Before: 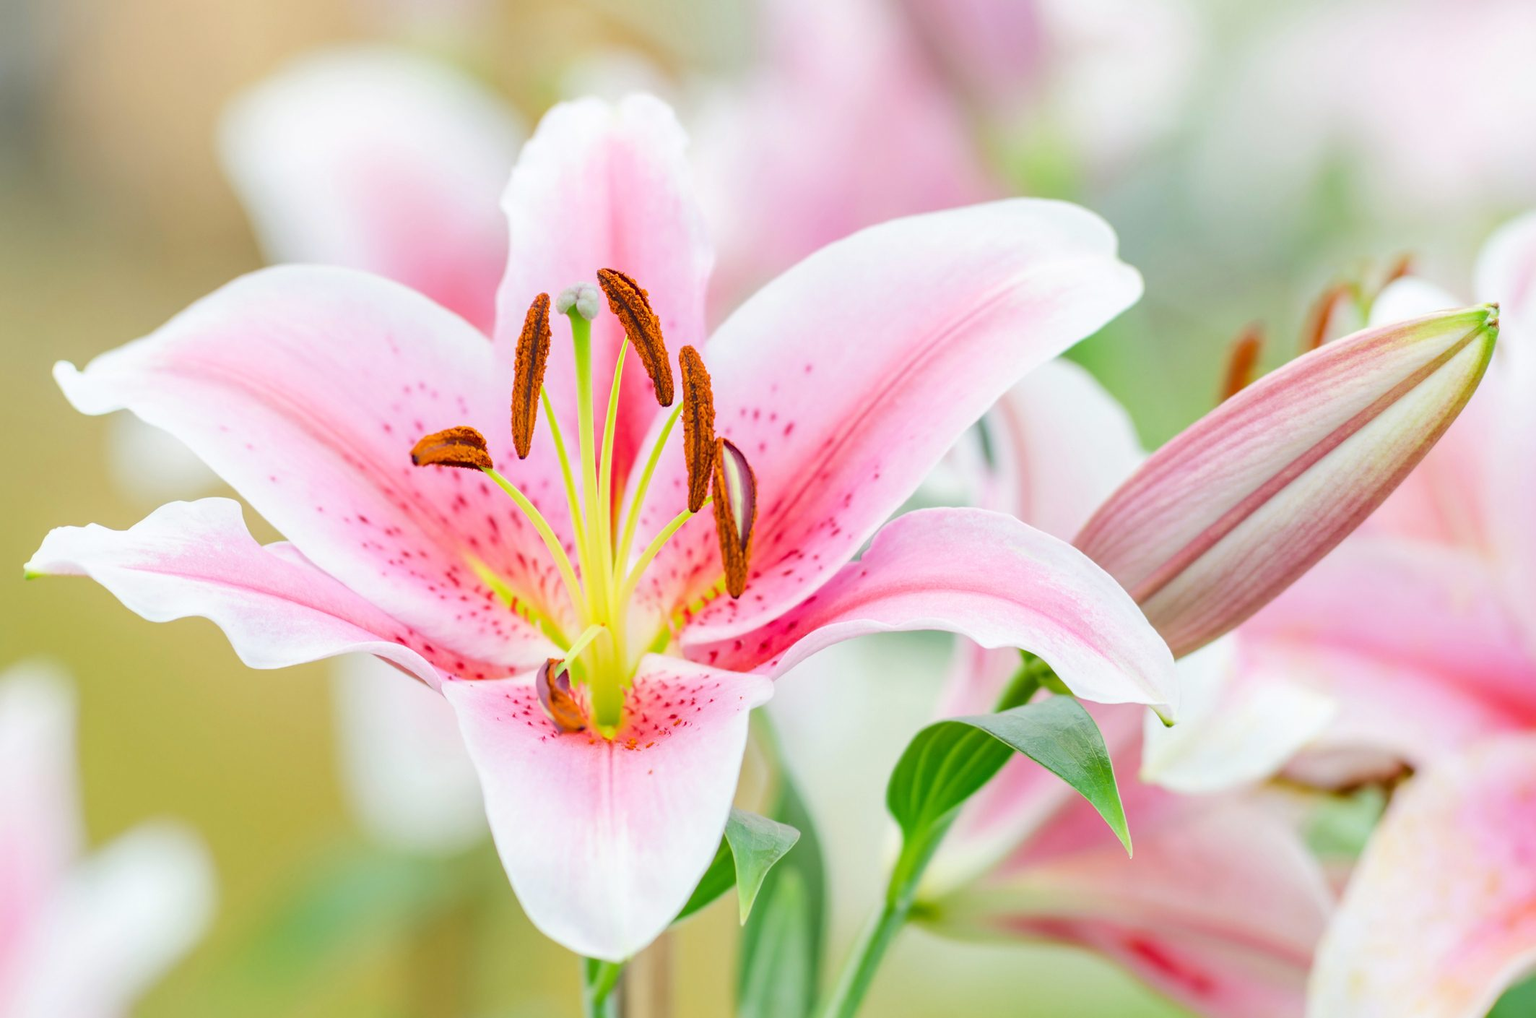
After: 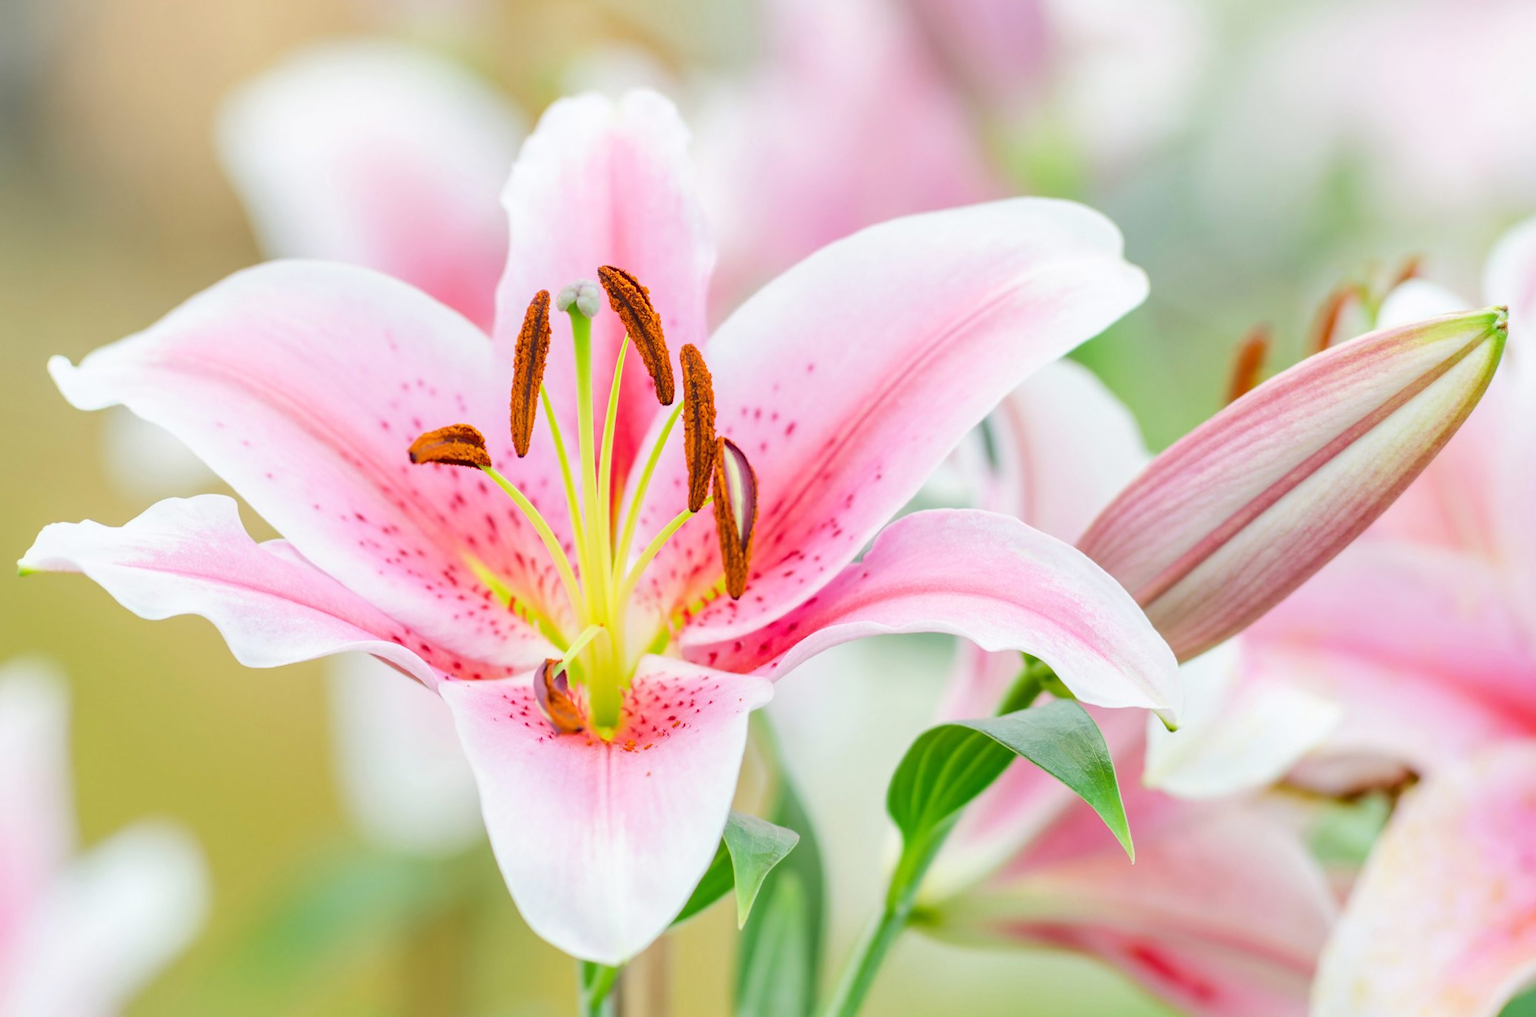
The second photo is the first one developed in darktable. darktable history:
tone equalizer: on, module defaults
crop and rotate: angle -0.348°
